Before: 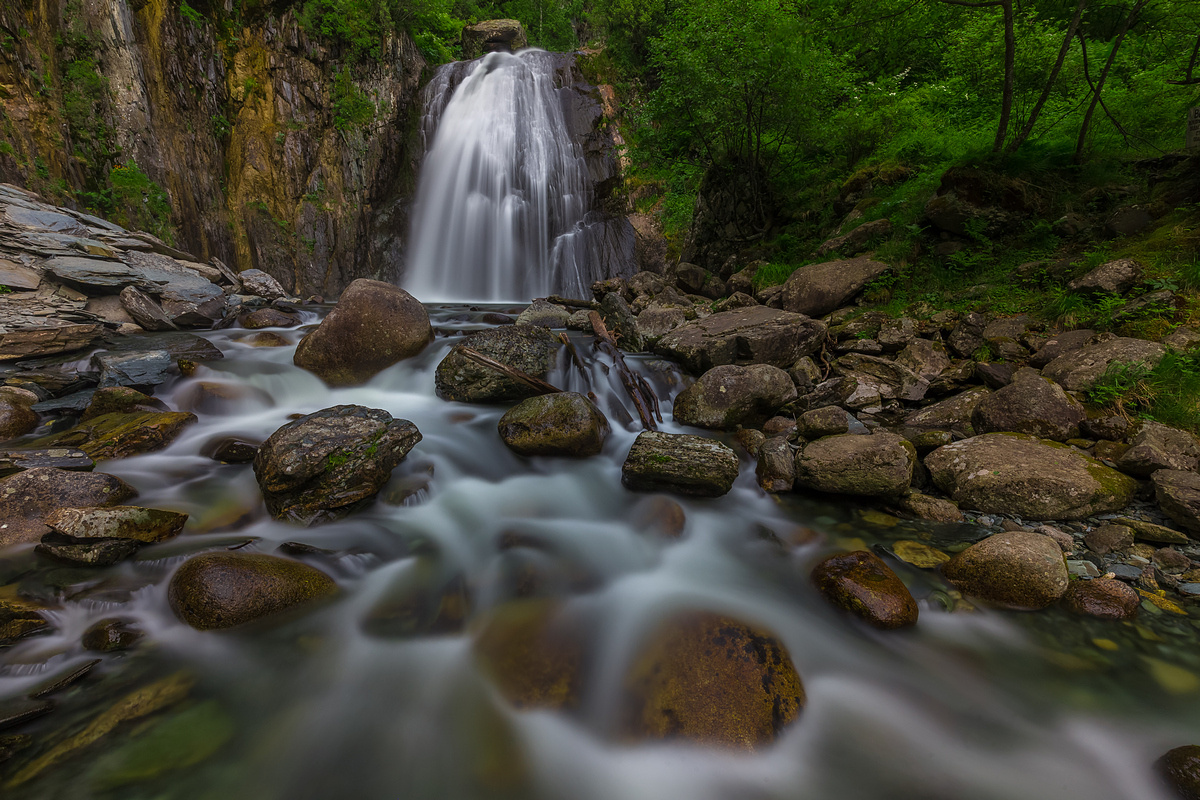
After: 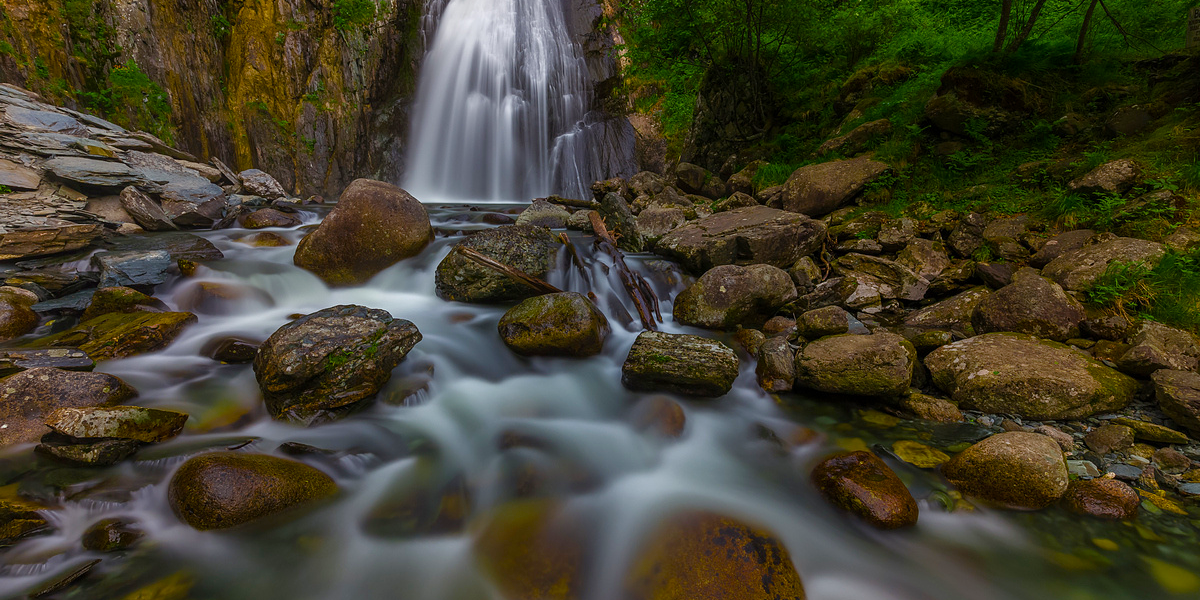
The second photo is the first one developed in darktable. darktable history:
crop and rotate: top 12.5%, bottom 12.5%
color balance rgb: perceptual saturation grading › global saturation 20%, perceptual saturation grading › highlights -25%, perceptual saturation grading › shadows 50%
exposure: exposure 0.127 EV, compensate highlight preservation false
